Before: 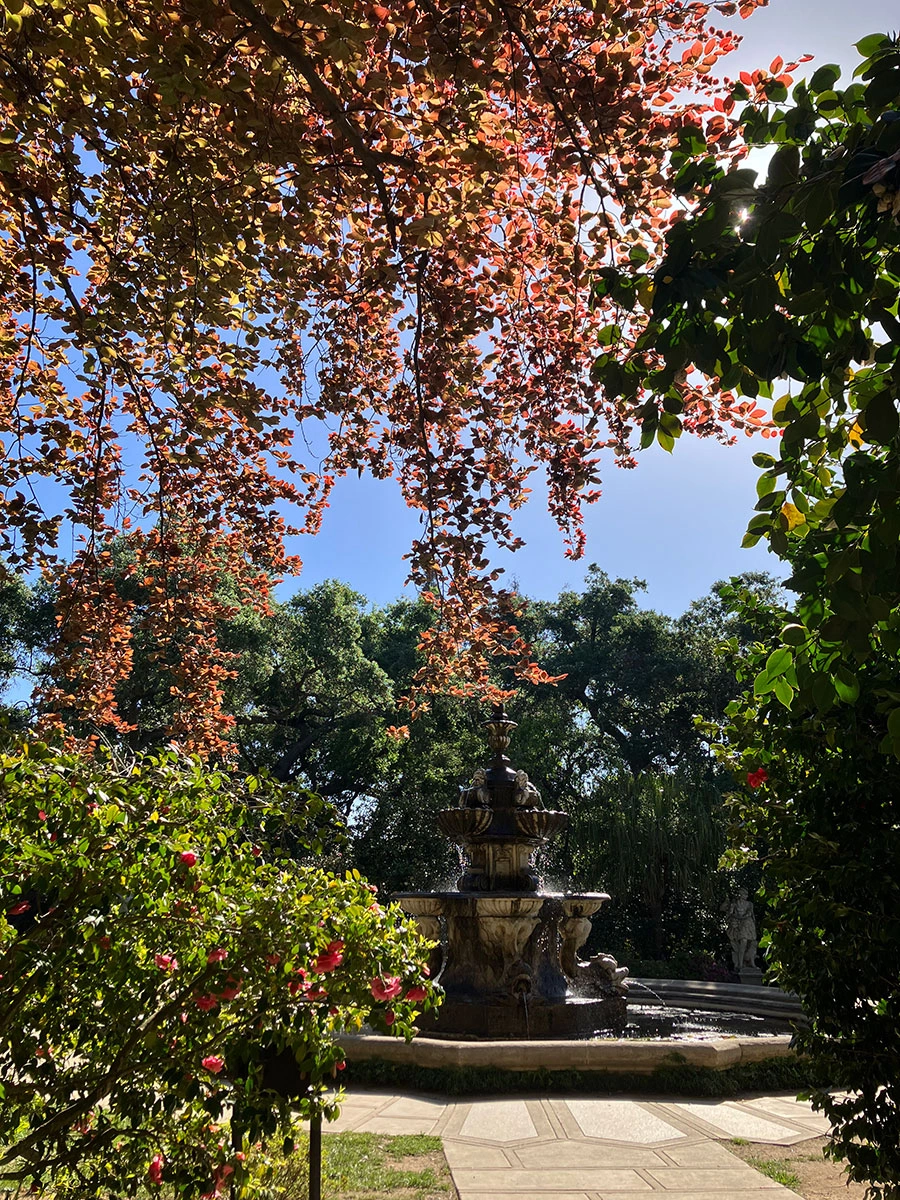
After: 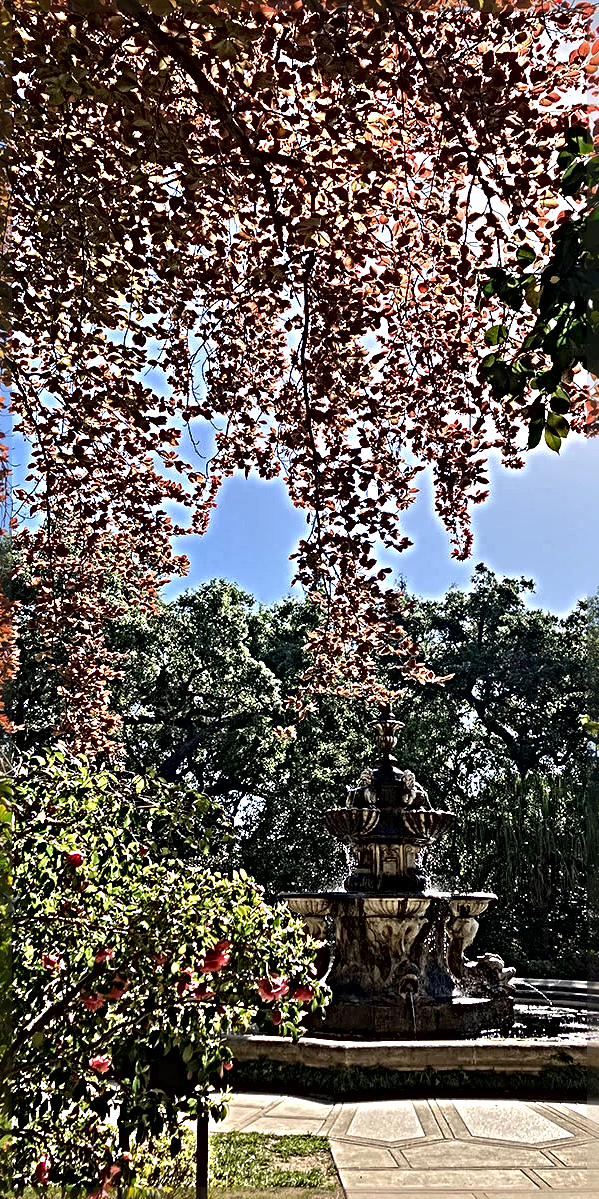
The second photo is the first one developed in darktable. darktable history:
crop and rotate: left 12.576%, right 20.762%
local contrast: mode bilateral grid, contrast 26, coarseness 51, detail 121%, midtone range 0.2
sharpen: radius 6.28, amount 1.785, threshold 0.202
